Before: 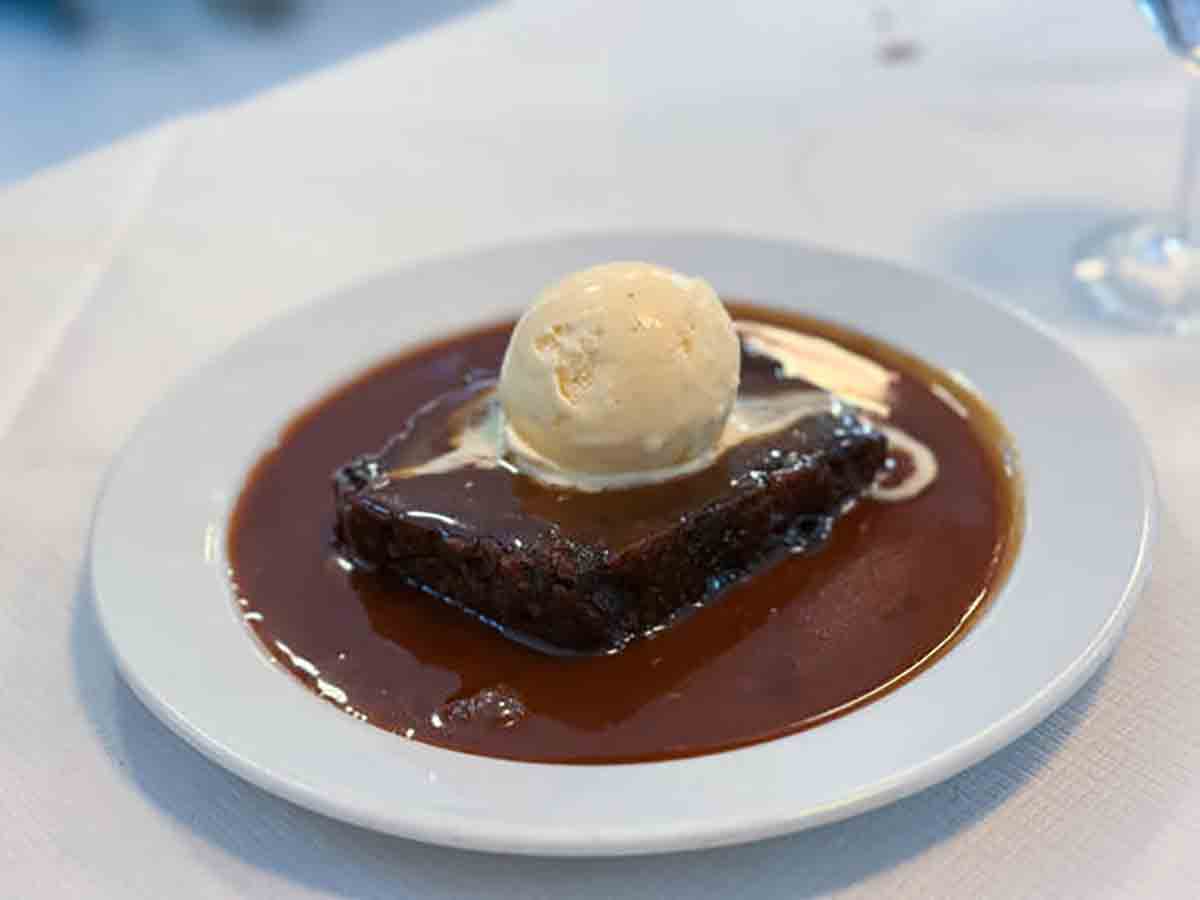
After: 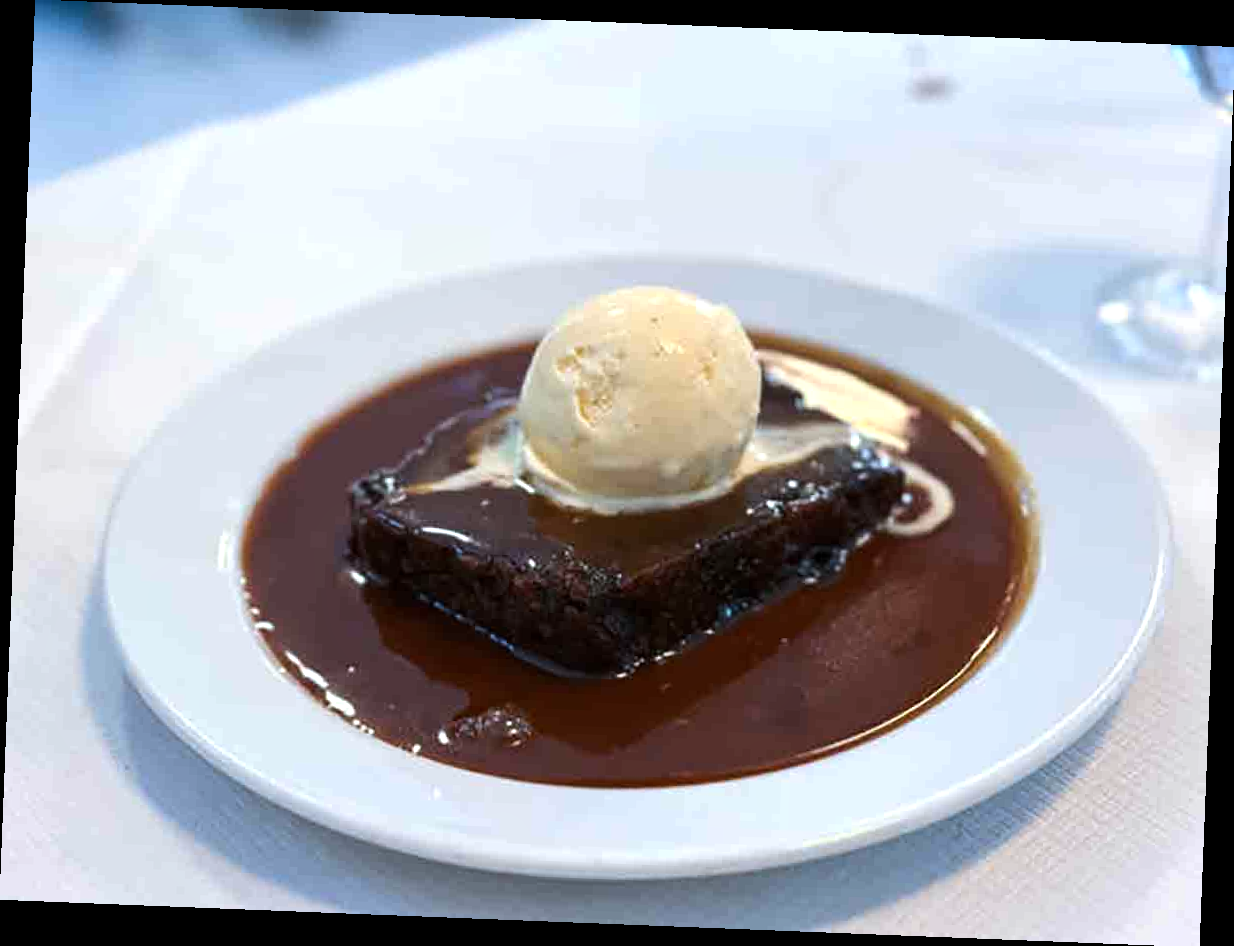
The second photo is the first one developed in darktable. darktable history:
rotate and perspective: rotation 2.27°, automatic cropping off
tone equalizer: -8 EV -0.417 EV, -7 EV -0.389 EV, -6 EV -0.333 EV, -5 EV -0.222 EV, -3 EV 0.222 EV, -2 EV 0.333 EV, -1 EV 0.389 EV, +0 EV 0.417 EV, edges refinement/feathering 500, mask exposure compensation -1.57 EV, preserve details no
local contrast: mode bilateral grid, contrast 10, coarseness 25, detail 110%, midtone range 0.2
white balance: red 0.967, blue 1.049
